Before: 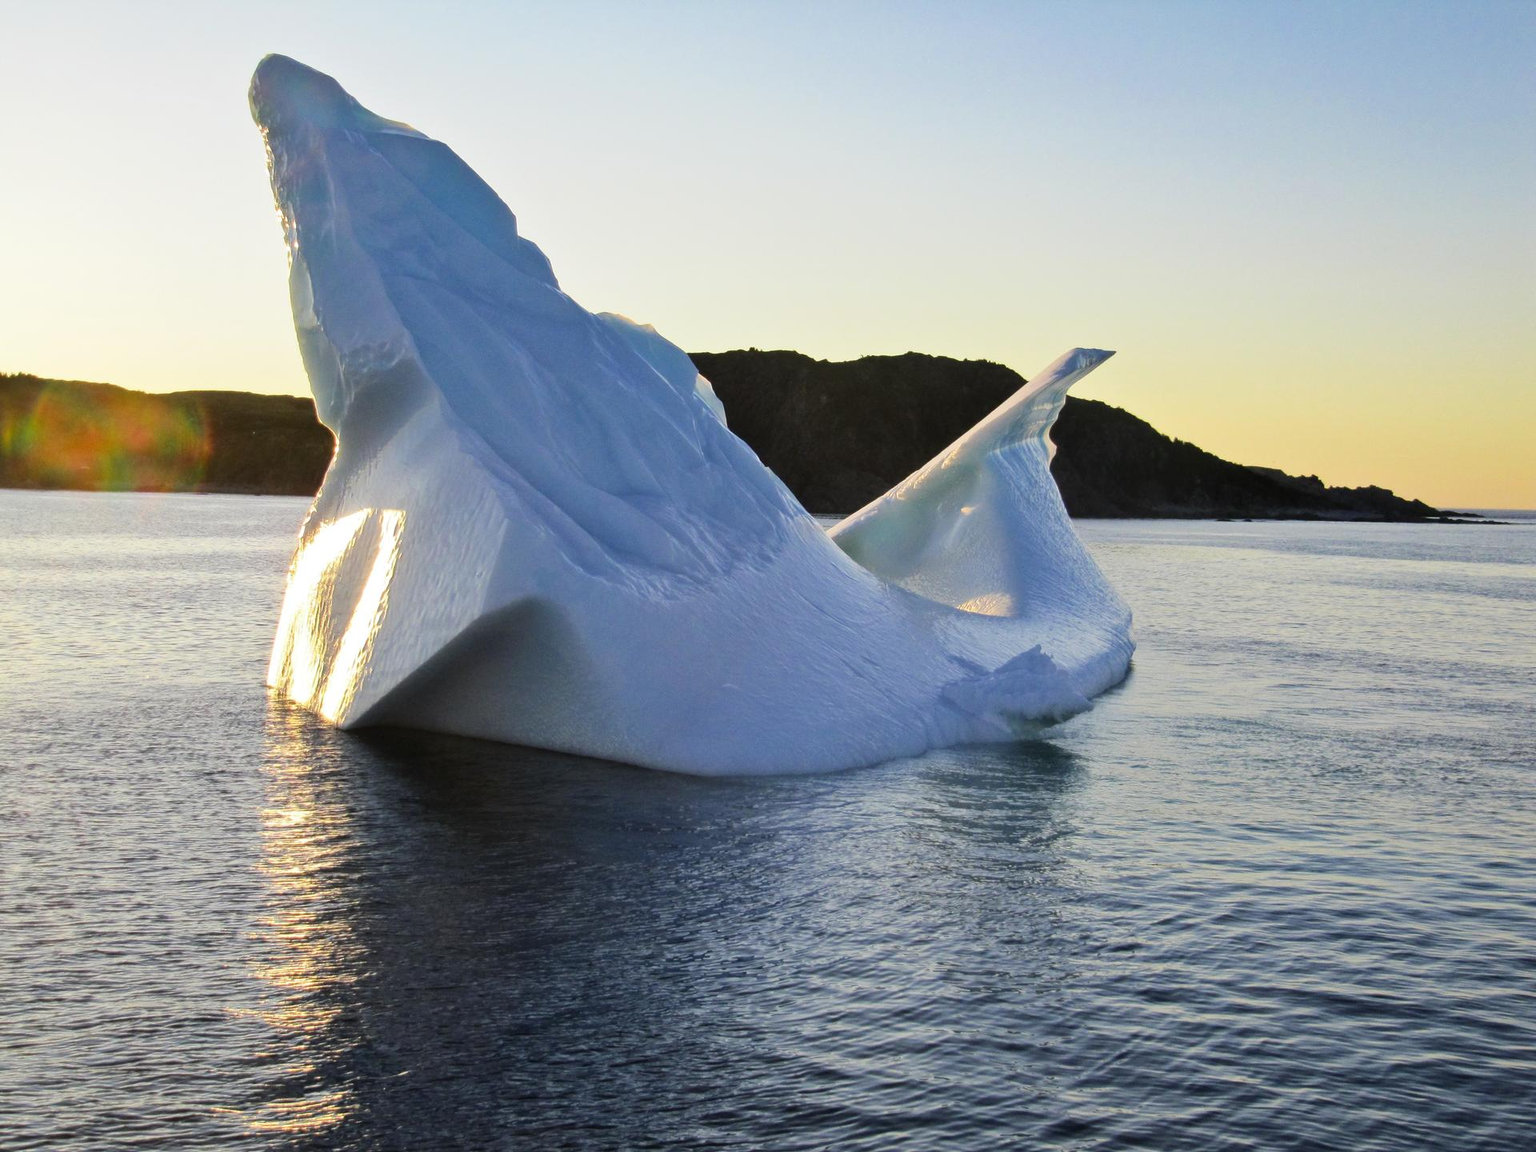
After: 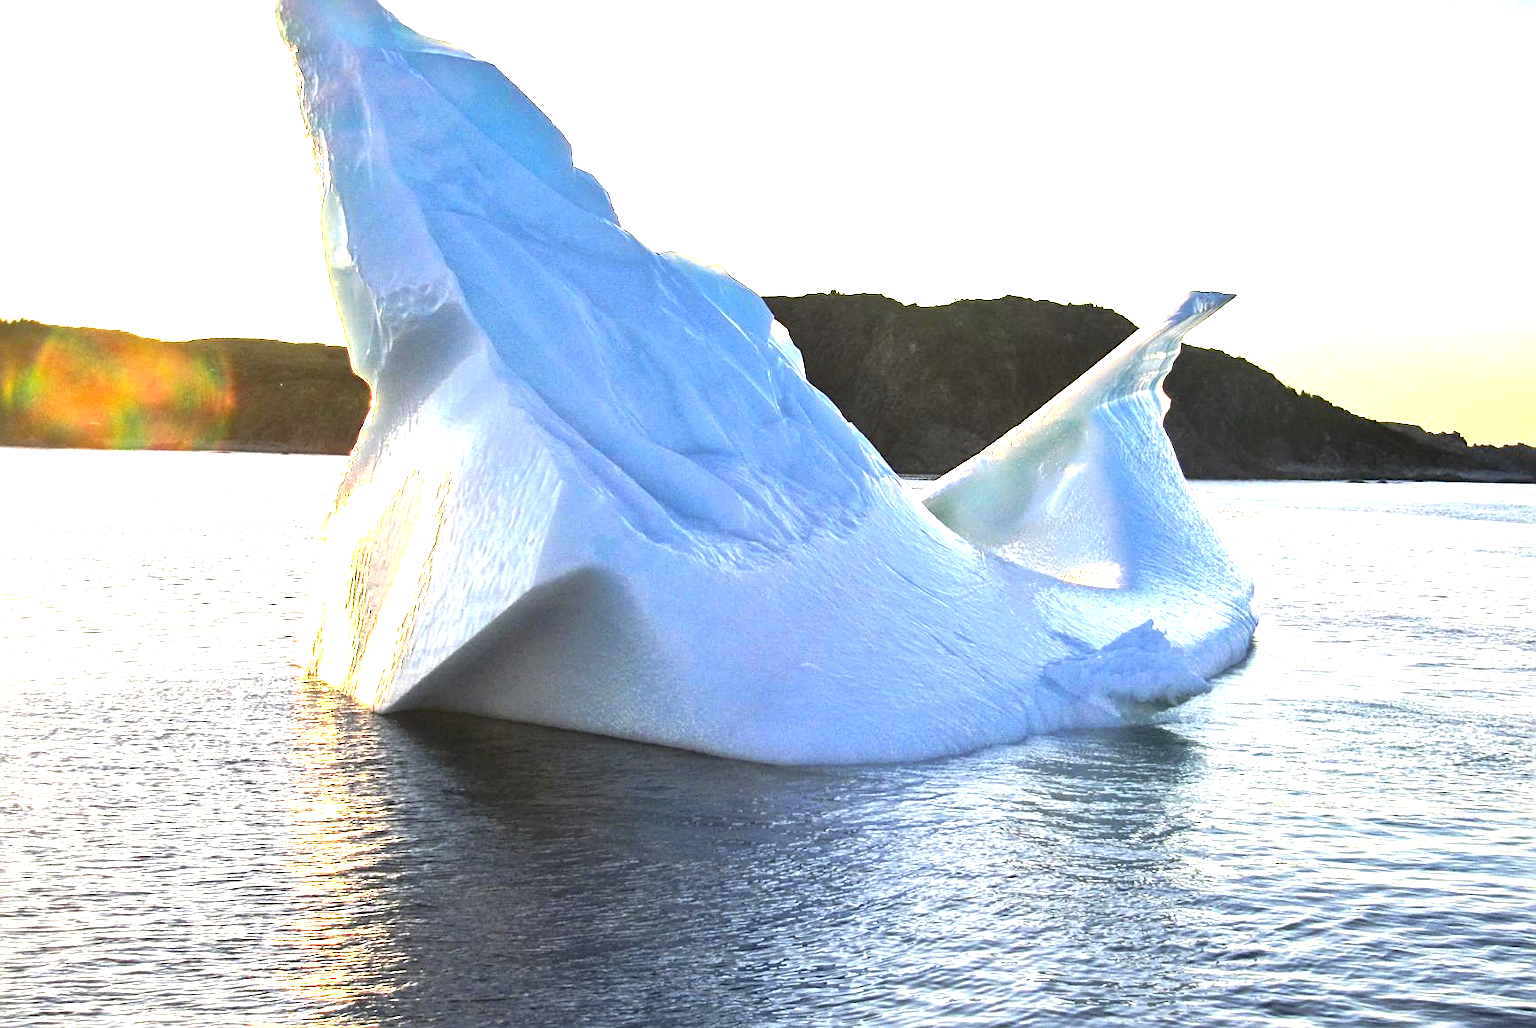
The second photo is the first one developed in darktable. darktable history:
crop: top 7.49%, right 9.717%, bottom 11.943%
local contrast: mode bilateral grid, contrast 20, coarseness 50, detail 120%, midtone range 0.2
contrast brightness saturation: saturation 0.1
tone curve: curves: ch0 [(0, 0) (0.003, 0.005) (0.011, 0.016) (0.025, 0.036) (0.044, 0.071) (0.069, 0.112) (0.1, 0.149) (0.136, 0.187) (0.177, 0.228) (0.224, 0.272) (0.277, 0.32) (0.335, 0.374) (0.399, 0.429) (0.468, 0.479) (0.543, 0.538) (0.623, 0.609) (0.709, 0.697) (0.801, 0.789) (0.898, 0.876) (1, 1)], preserve colors none
grain: coarseness 0.81 ISO, strength 1.34%, mid-tones bias 0%
exposure: black level correction 0, exposure 1.45 EV, compensate exposure bias true, compensate highlight preservation false
sharpen: on, module defaults
